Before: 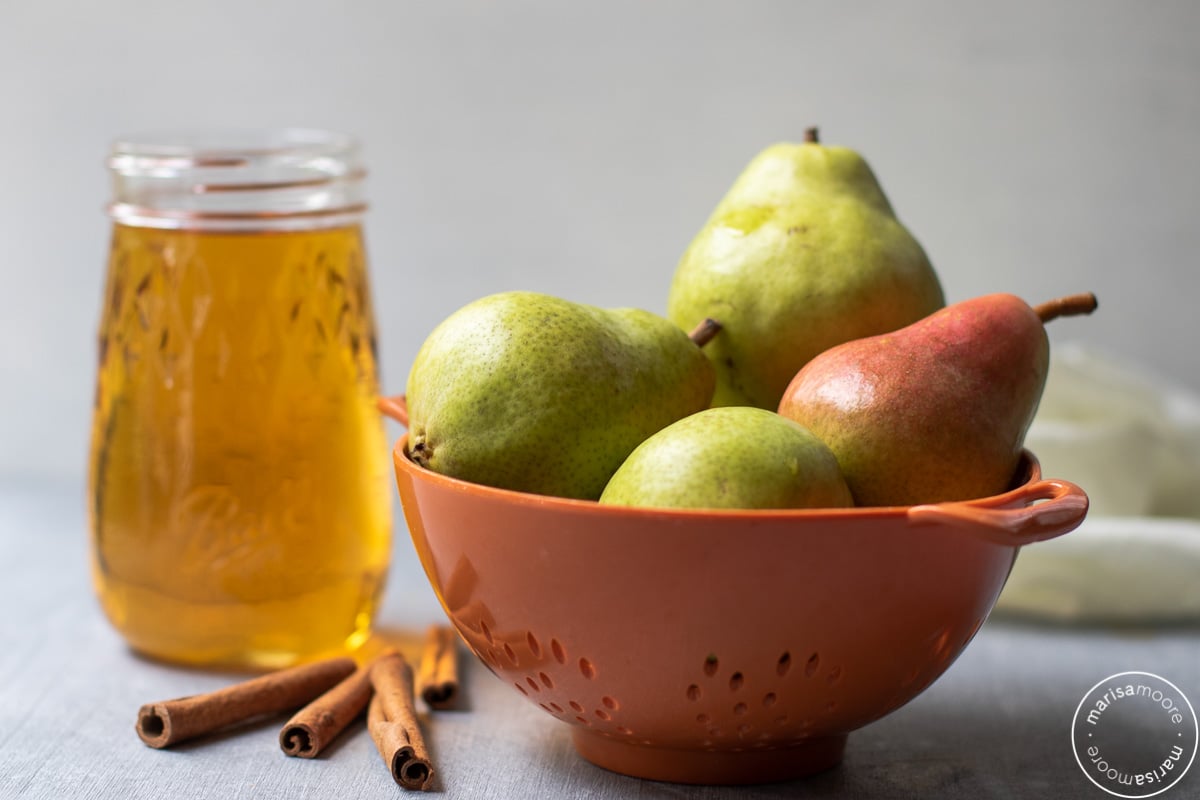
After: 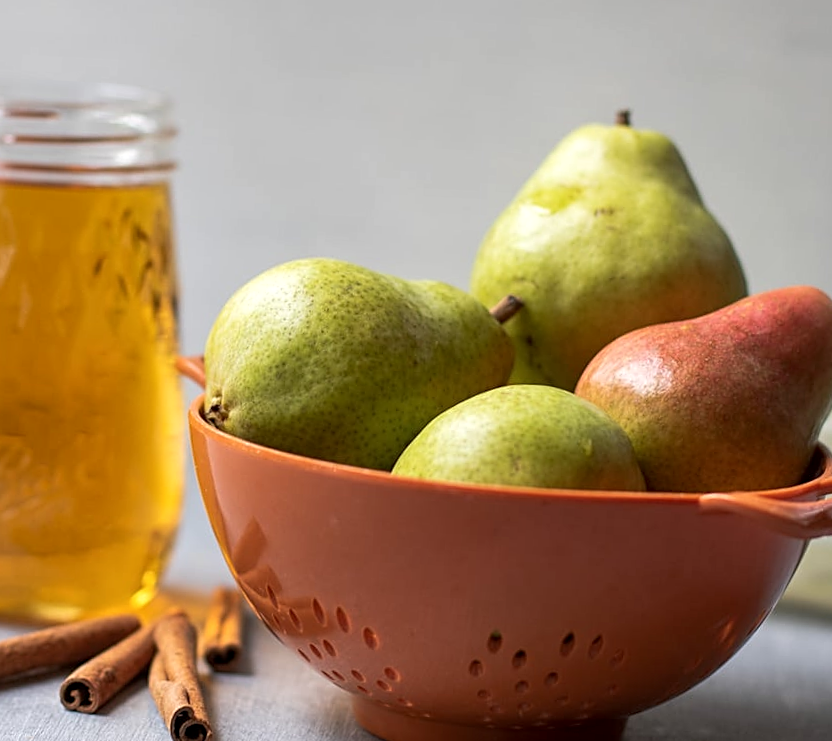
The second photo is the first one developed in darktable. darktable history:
sharpen: on, module defaults
crop and rotate: angle -3.05°, left 14.251%, top 0.044%, right 10.974%, bottom 0.045%
local contrast: highlights 105%, shadows 98%, detail 119%, midtone range 0.2
